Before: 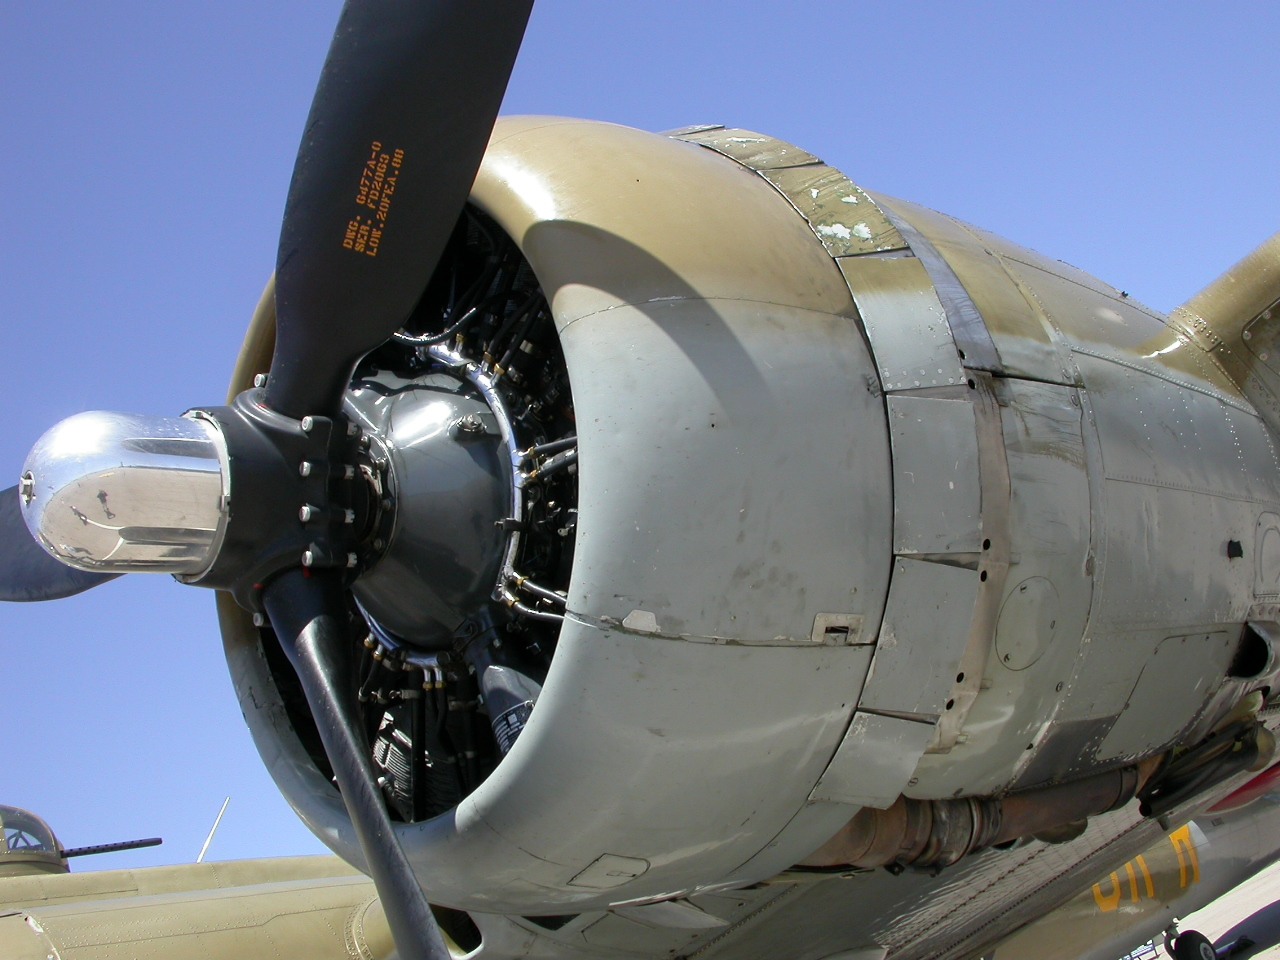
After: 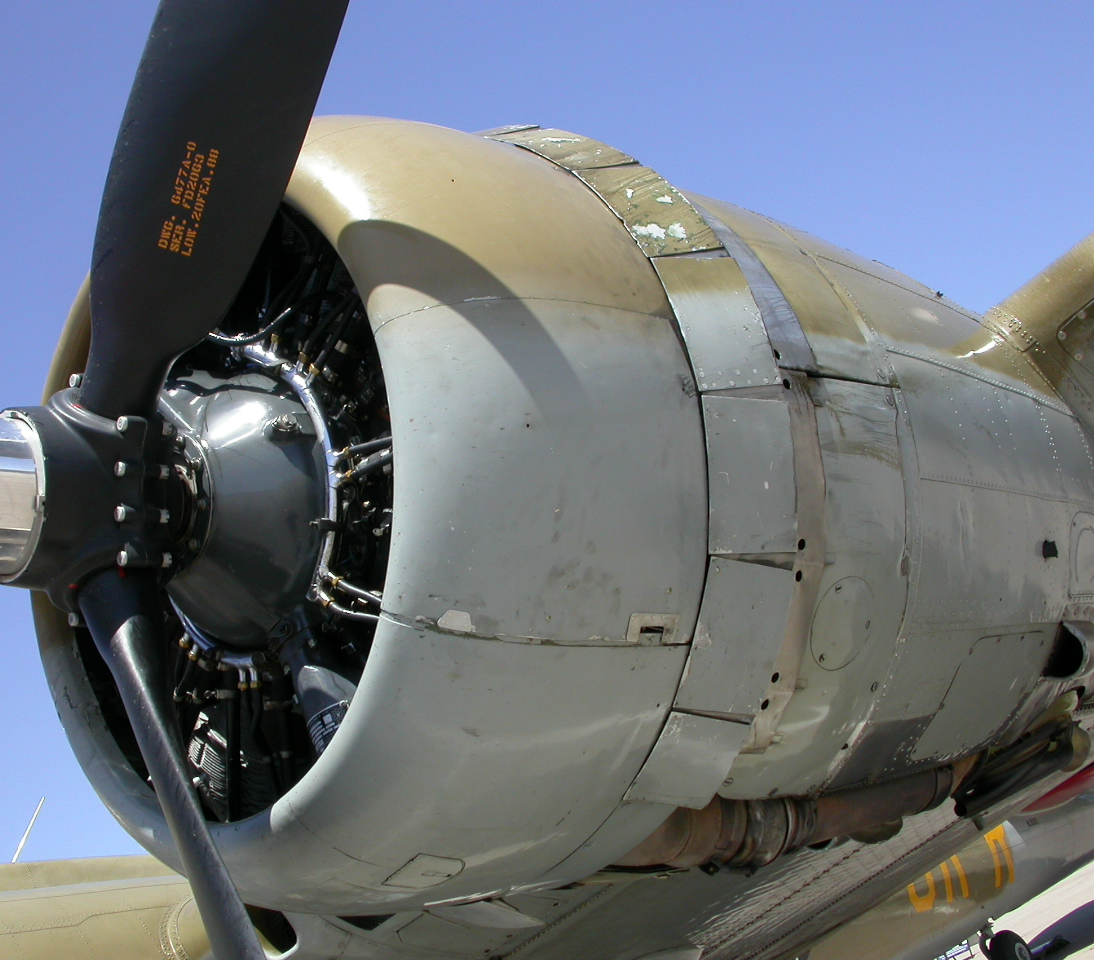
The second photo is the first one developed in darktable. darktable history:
crop and rotate: left 14.527%
